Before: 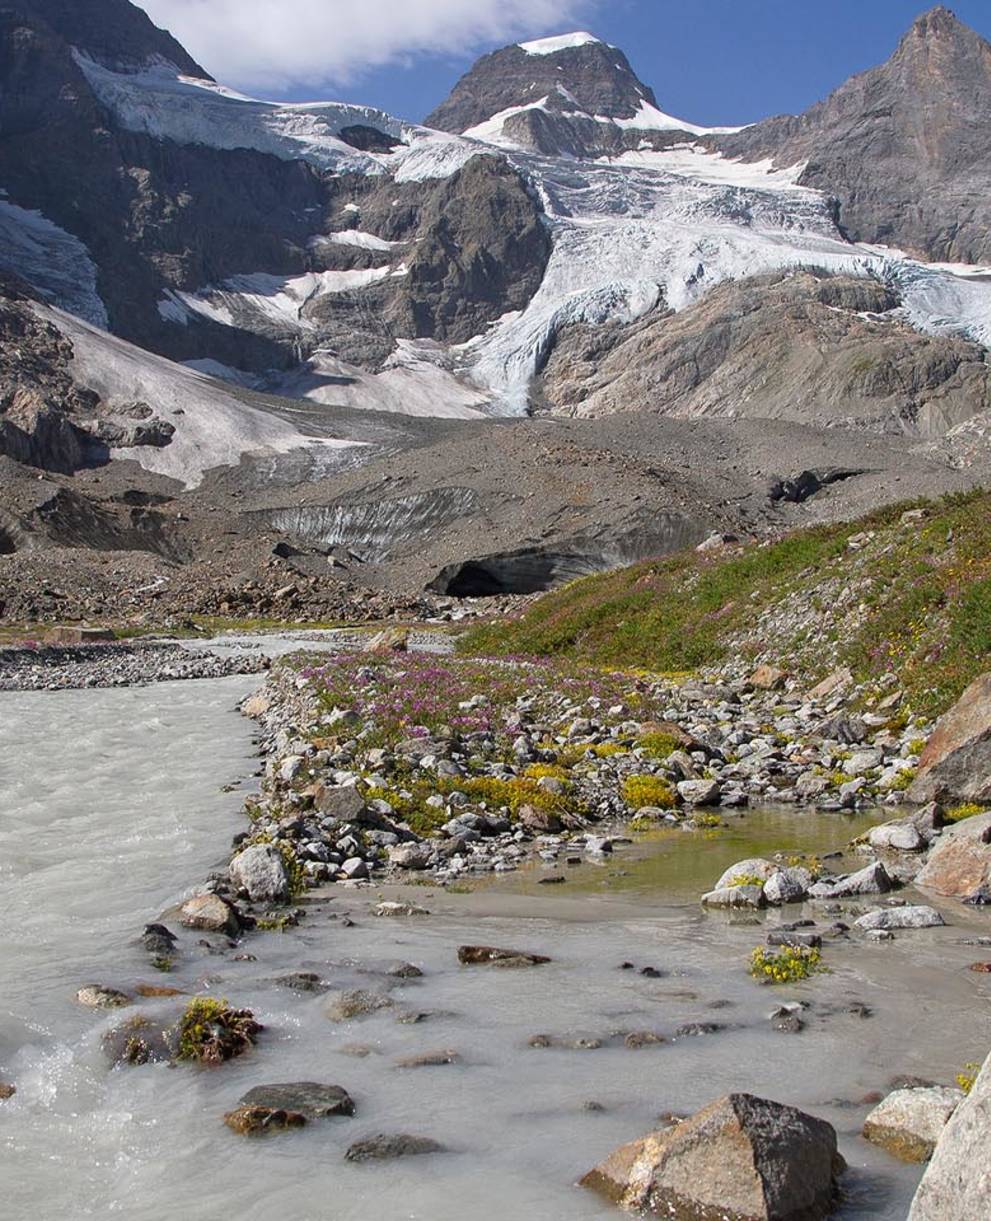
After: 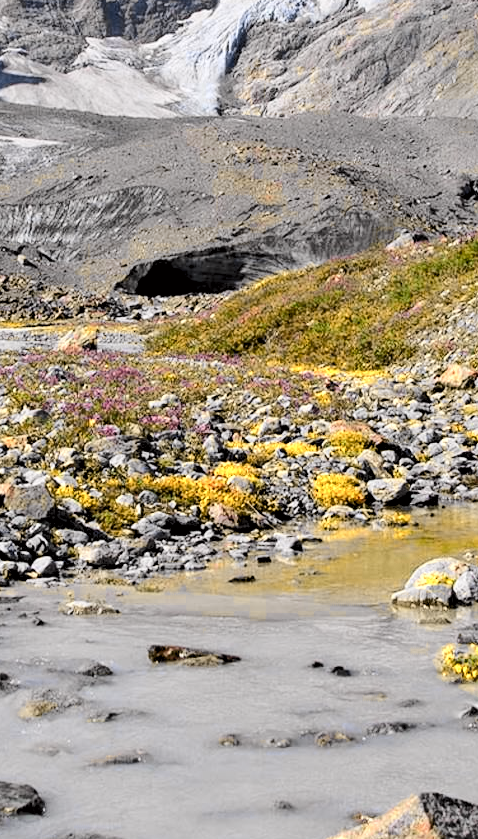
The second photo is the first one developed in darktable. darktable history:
color zones: curves: ch0 [(0.018, 0.548) (0.197, 0.654) (0.425, 0.447) (0.605, 0.658) (0.732, 0.579)]; ch1 [(0.105, 0.531) (0.224, 0.531) (0.386, 0.39) (0.618, 0.456) (0.732, 0.456) (0.956, 0.421)]; ch2 [(0.039, 0.583) (0.215, 0.465) (0.399, 0.544) (0.465, 0.548) (0.614, 0.447) (0.724, 0.43) (0.882, 0.623) (0.956, 0.632)]
crop: left 31.379%, top 24.658%, right 20.326%, bottom 6.628%
rgb levels: levels [[0.013, 0.434, 0.89], [0, 0.5, 1], [0, 0.5, 1]]
tone curve: curves: ch0 [(0.017, 0) (0.107, 0.071) (0.295, 0.264) (0.447, 0.507) (0.54, 0.618) (0.733, 0.791) (0.879, 0.898) (1, 0.97)]; ch1 [(0, 0) (0.393, 0.415) (0.447, 0.448) (0.485, 0.497) (0.523, 0.515) (0.544, 0.55) (0.59, 0.609) (0.686, 0.686) (1, 1)]; ch2 [(0, 0) (0.369, 0.388) (0.449, 0.431) (0.499, 0.5) (0.521, 0.505) (0.53, 0.538) (0.579, 0.601) (0.669, 0.733) (1, 1)], color space Lab, independent channels, preserve colors none
